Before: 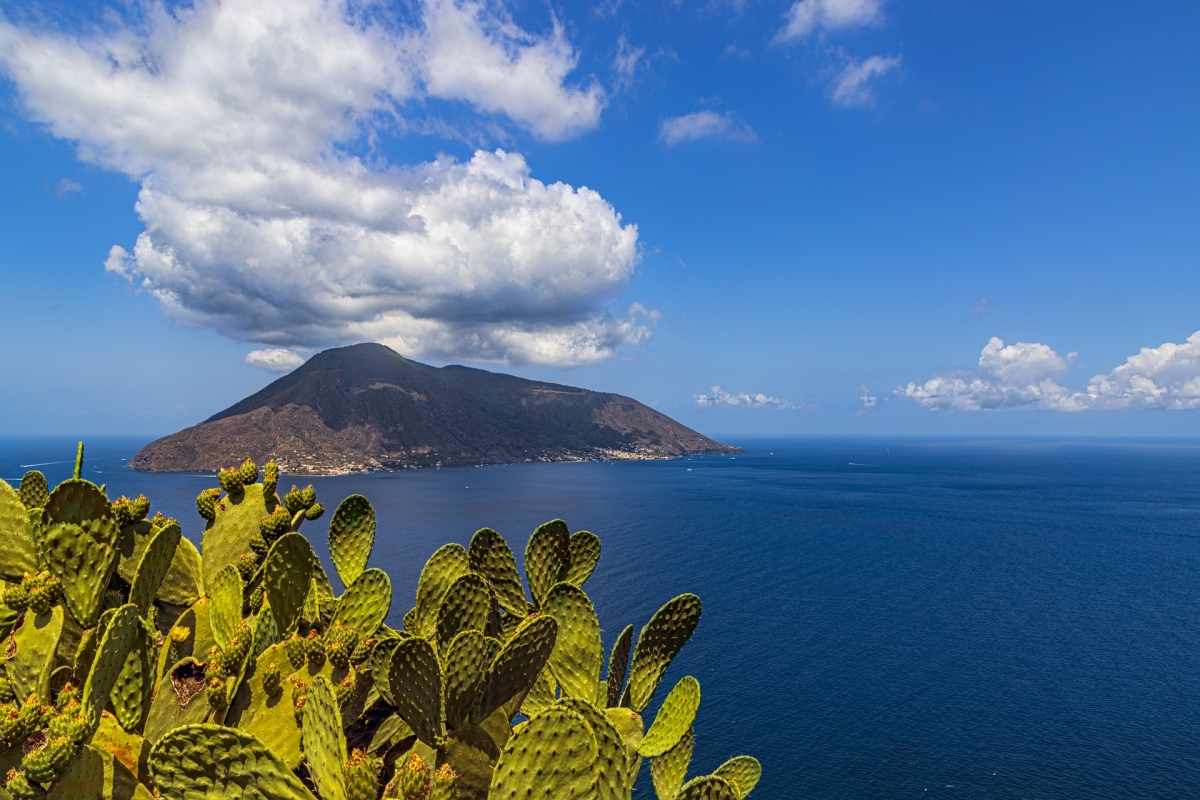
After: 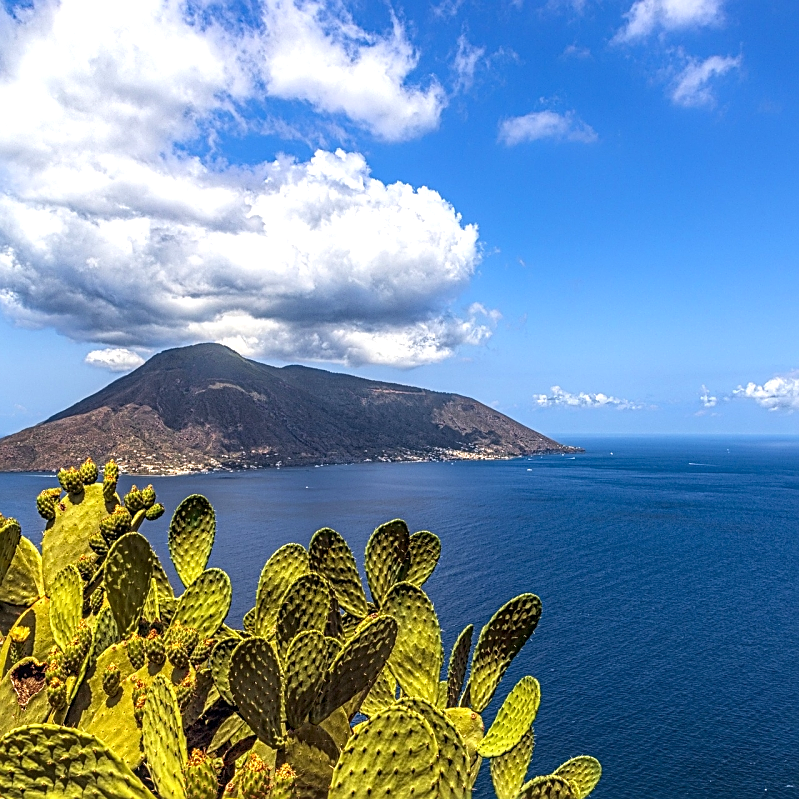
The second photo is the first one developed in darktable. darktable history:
local contrast: detail 130%
crop and rotate: left 13.409%, right 19.924%
sharpen: on, module defaults
exposure: exposure 0.6 EV, compensate highlight preservation false
levels: mode automatic
